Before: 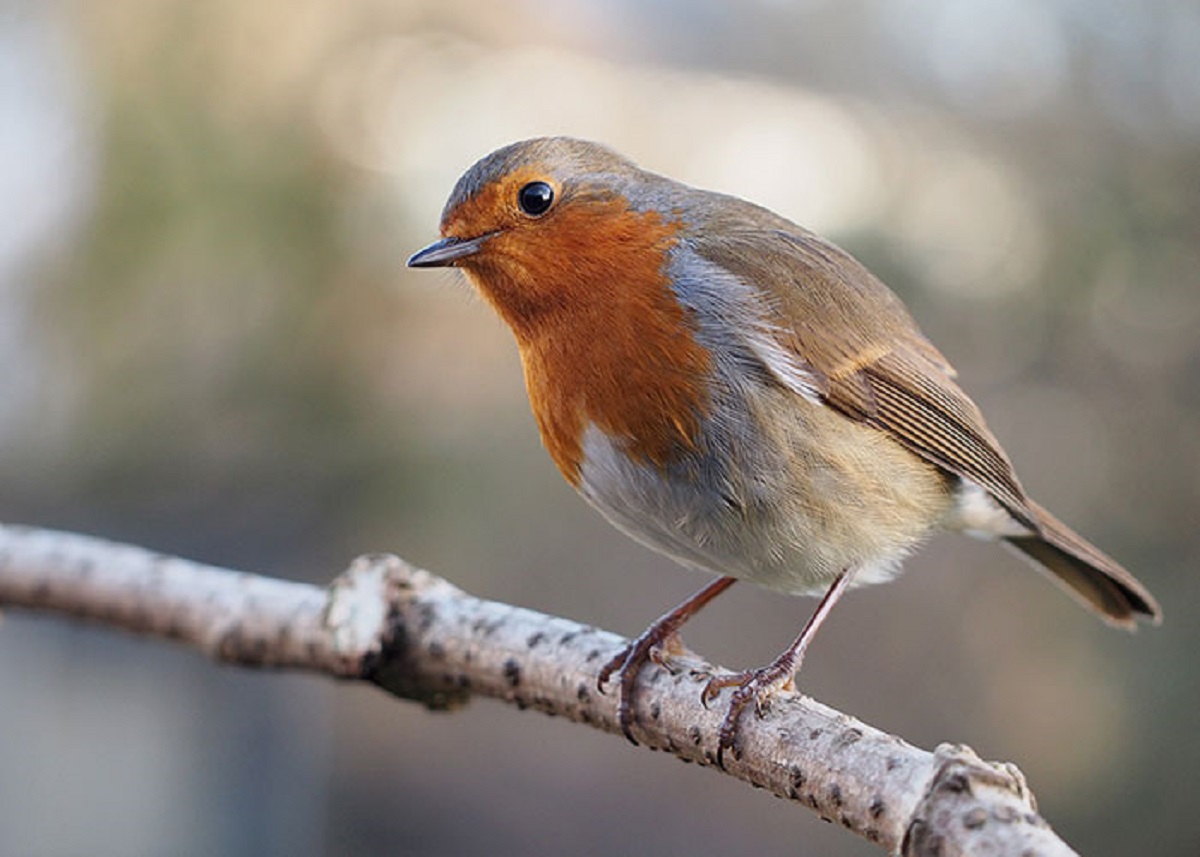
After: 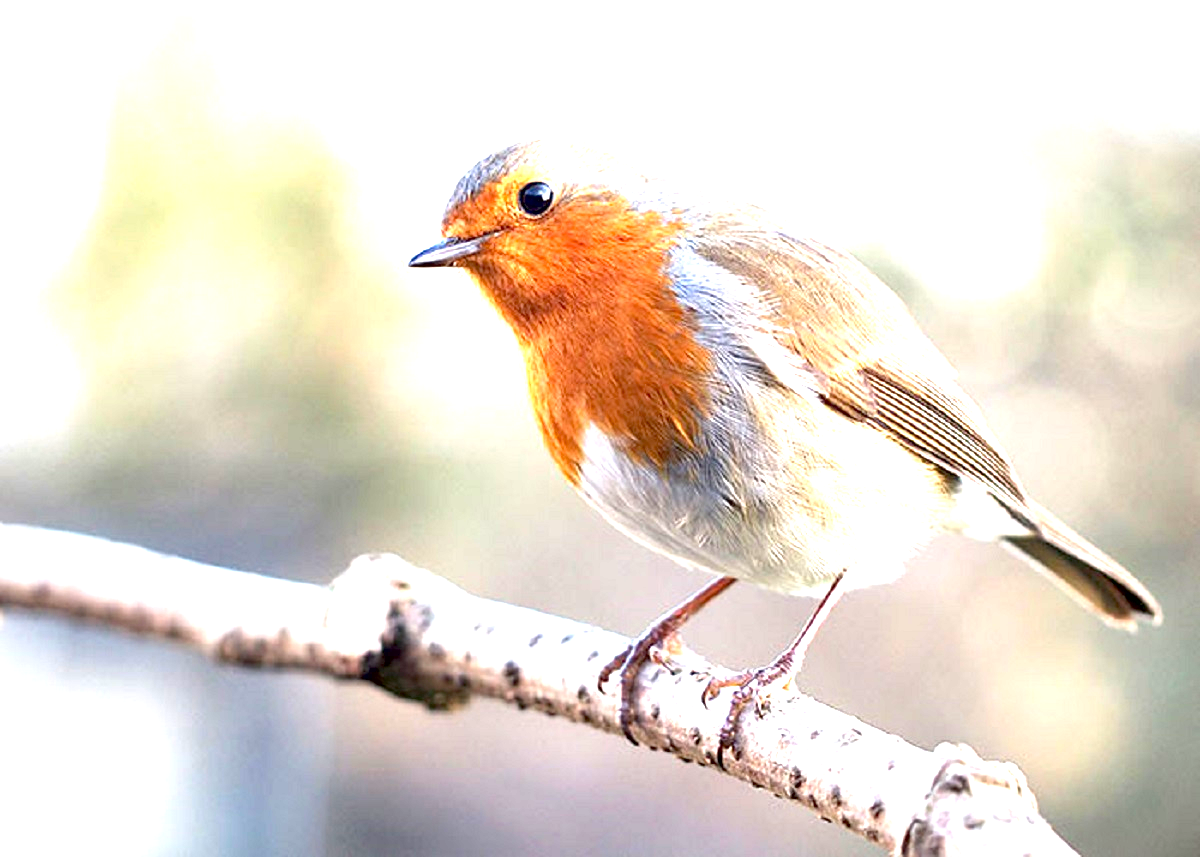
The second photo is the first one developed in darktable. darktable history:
exposure: black level correction 0.005, exposure 2.073 EV, compensate highlight preservation false
contrast brightness saturation: contrast 0.029, brightness -0.031
